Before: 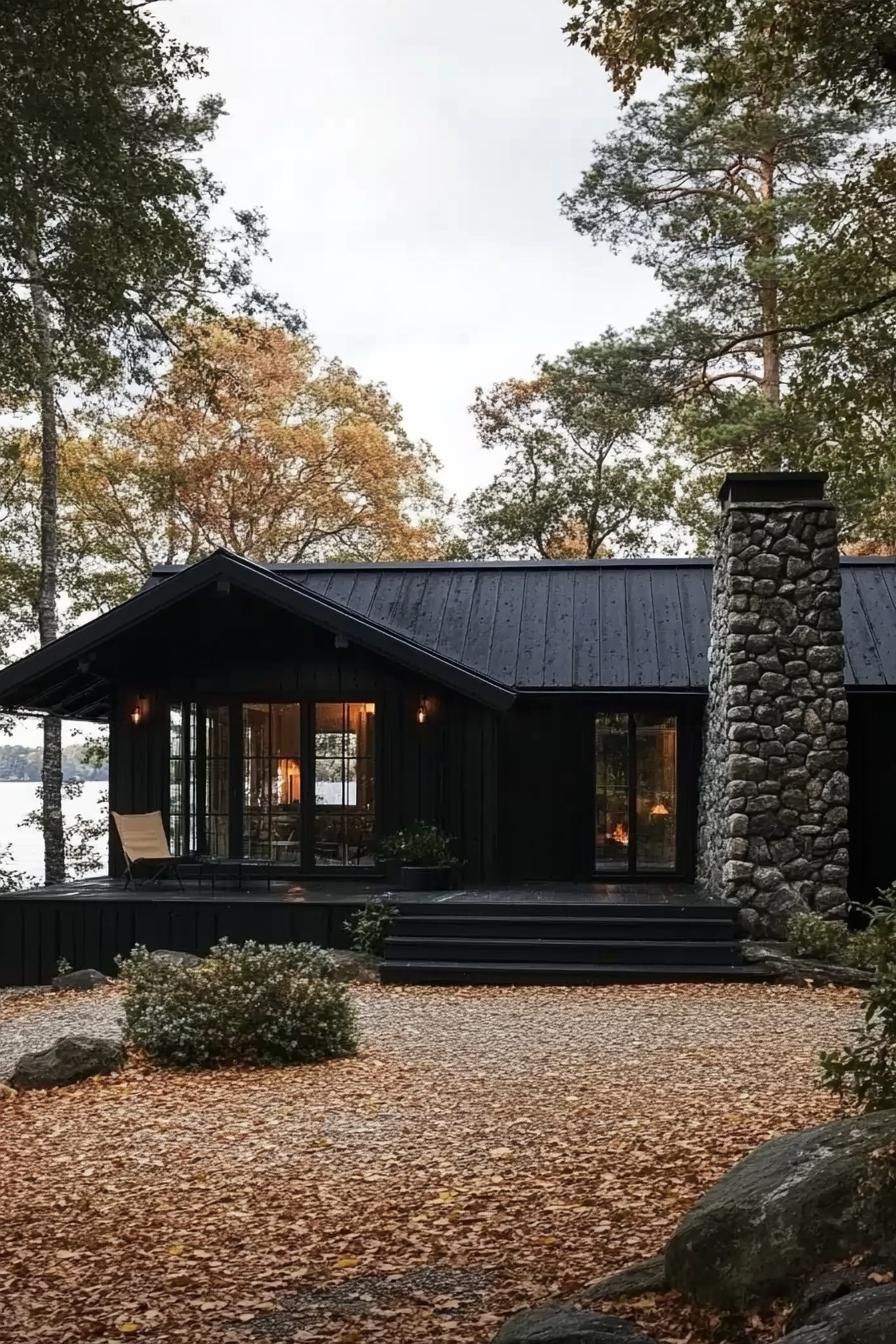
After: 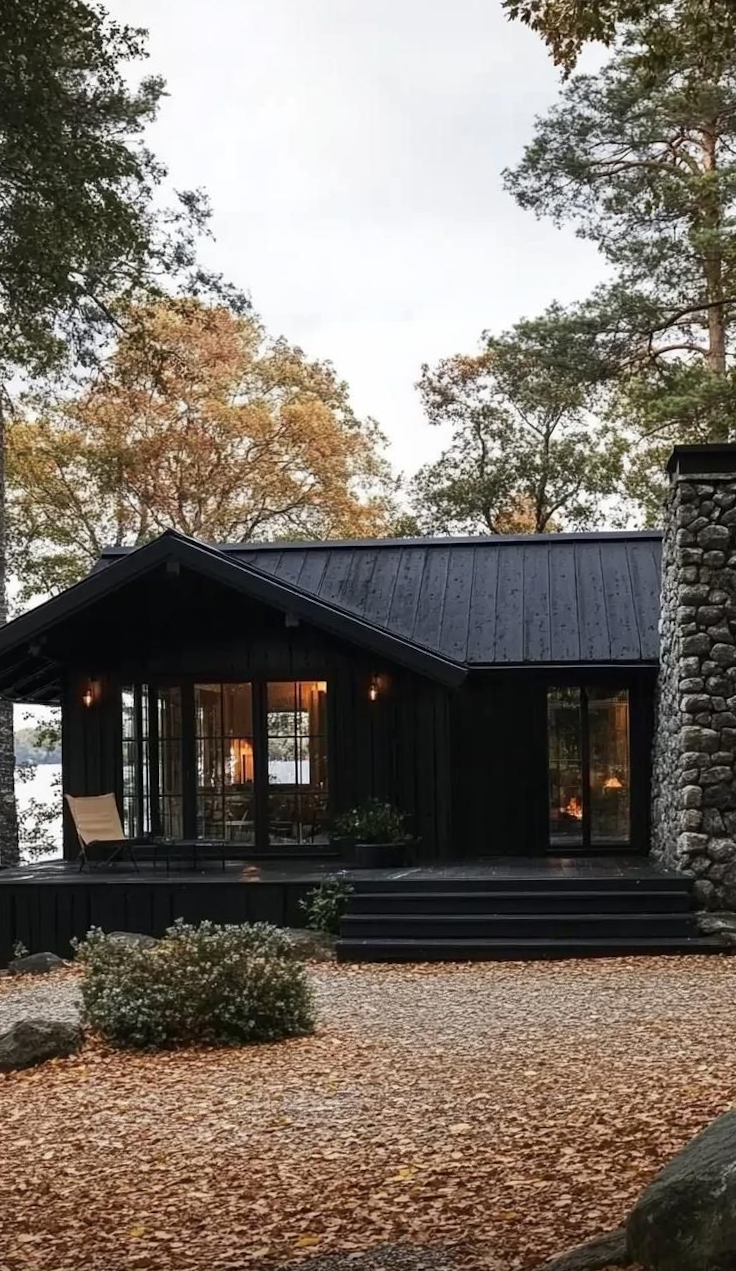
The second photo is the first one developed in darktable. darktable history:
crop and rotate: angle 1°, left 4.418%, top 0.465%, right 11.238%, bottom 2.482%
